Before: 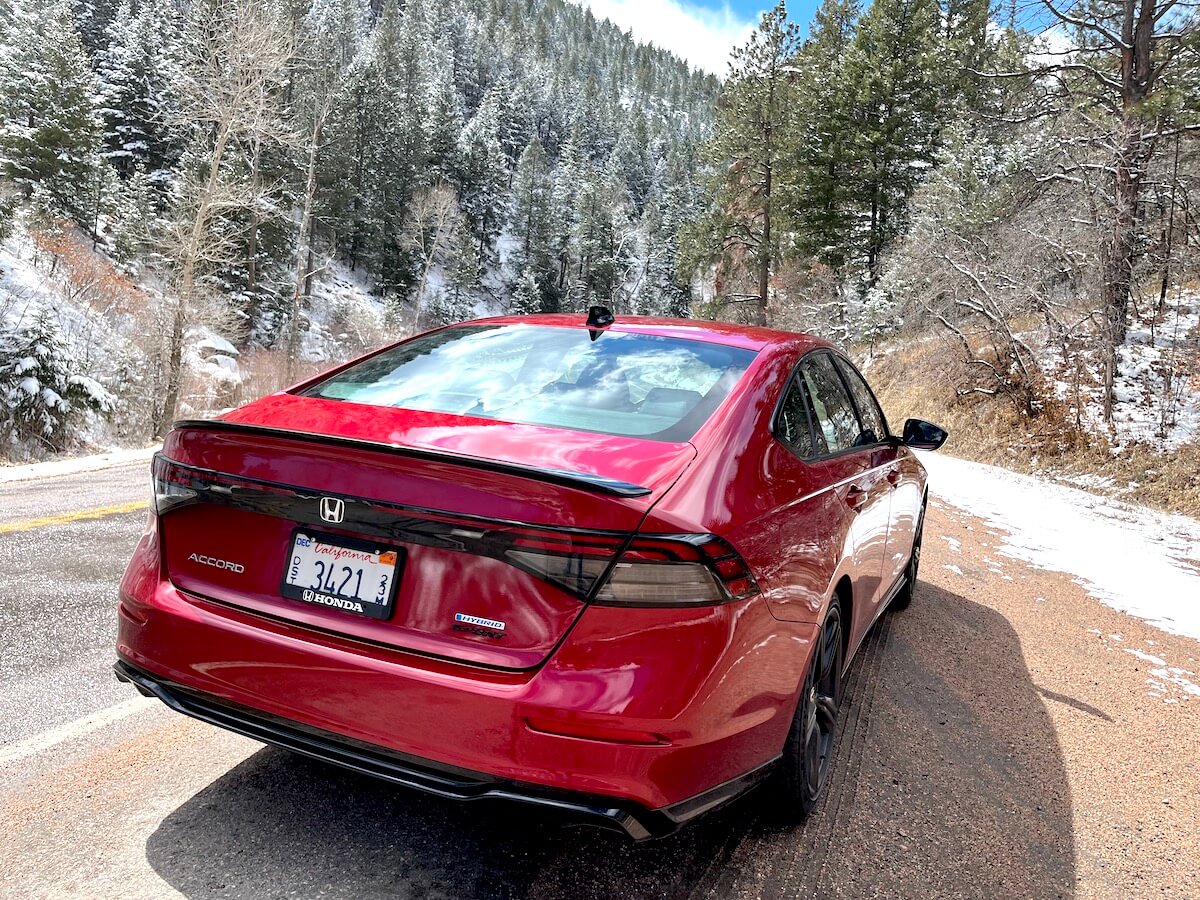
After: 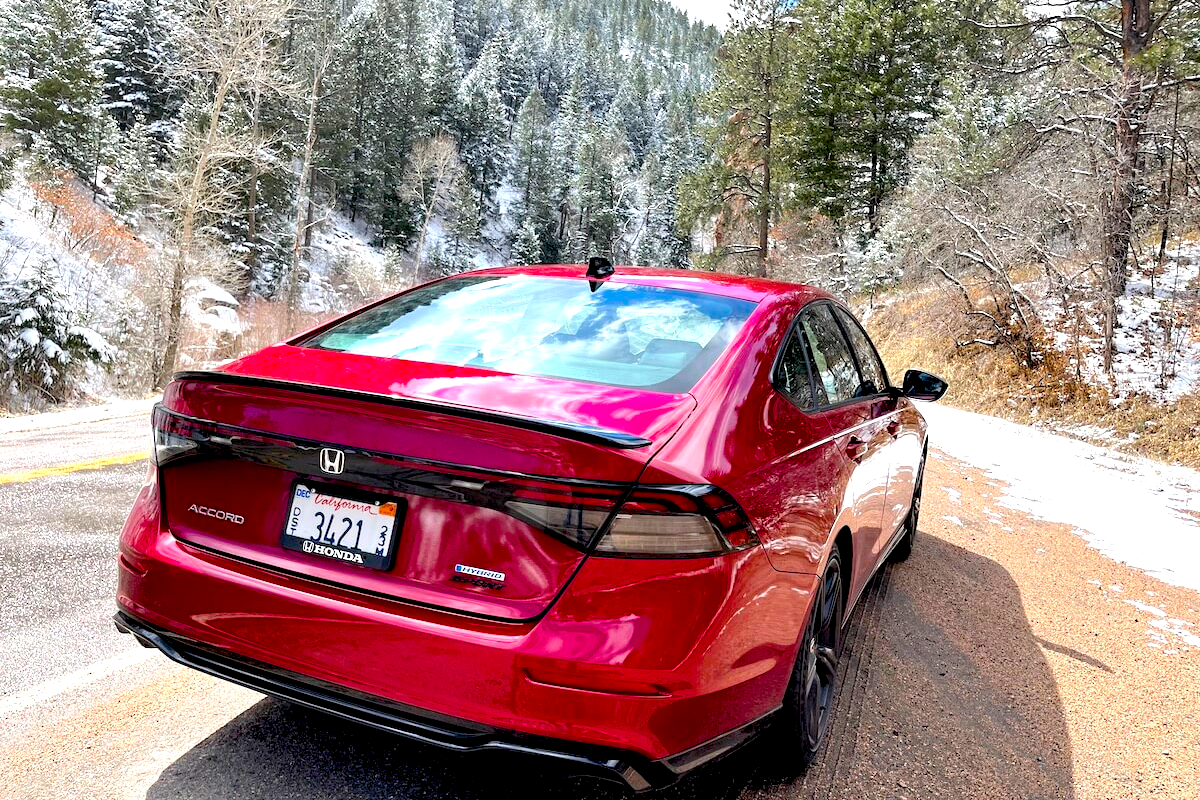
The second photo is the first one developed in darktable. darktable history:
crop and rotate: top 5.468%, bottom 5.564%
color balance rgb: power › hue 60.85°, global offset › luminance -0.515%, perceptual saturation grading › global saturation 35.653%, perceptual brilliance grading › global brilliance 9.874%, perceptual brilliance grading › shadows 14.536%
